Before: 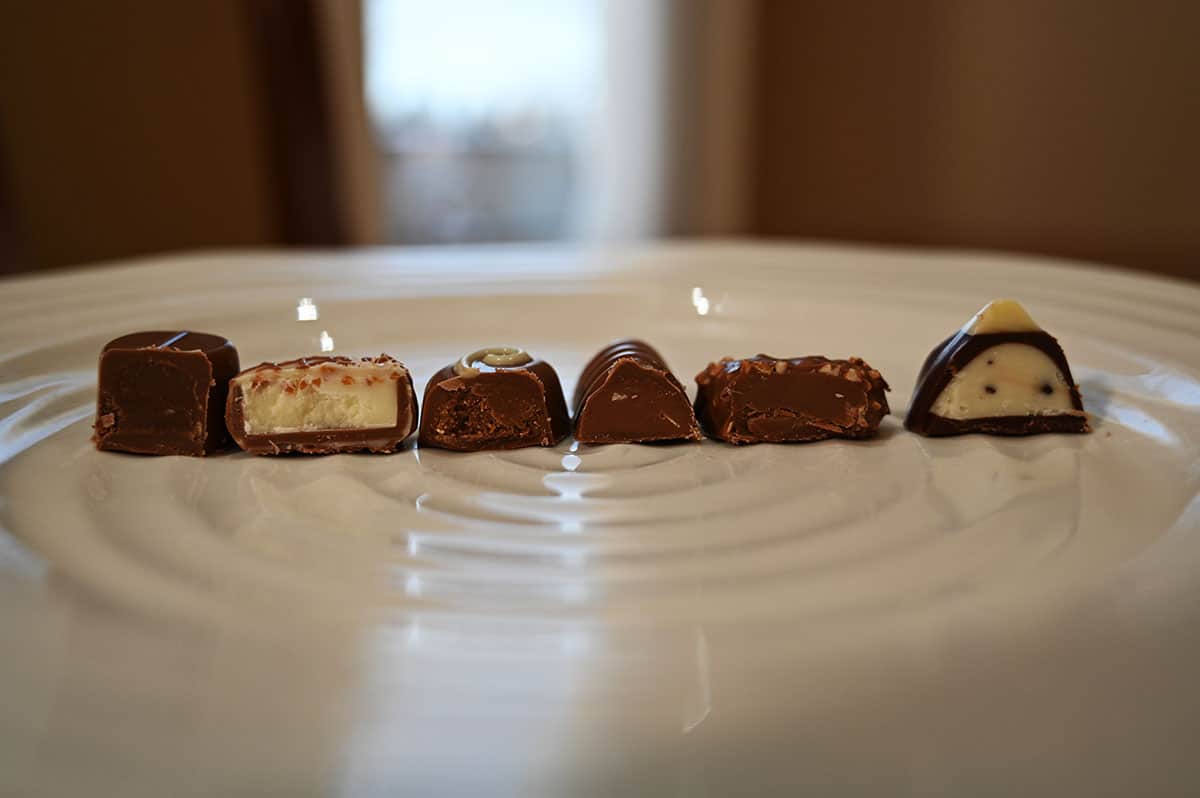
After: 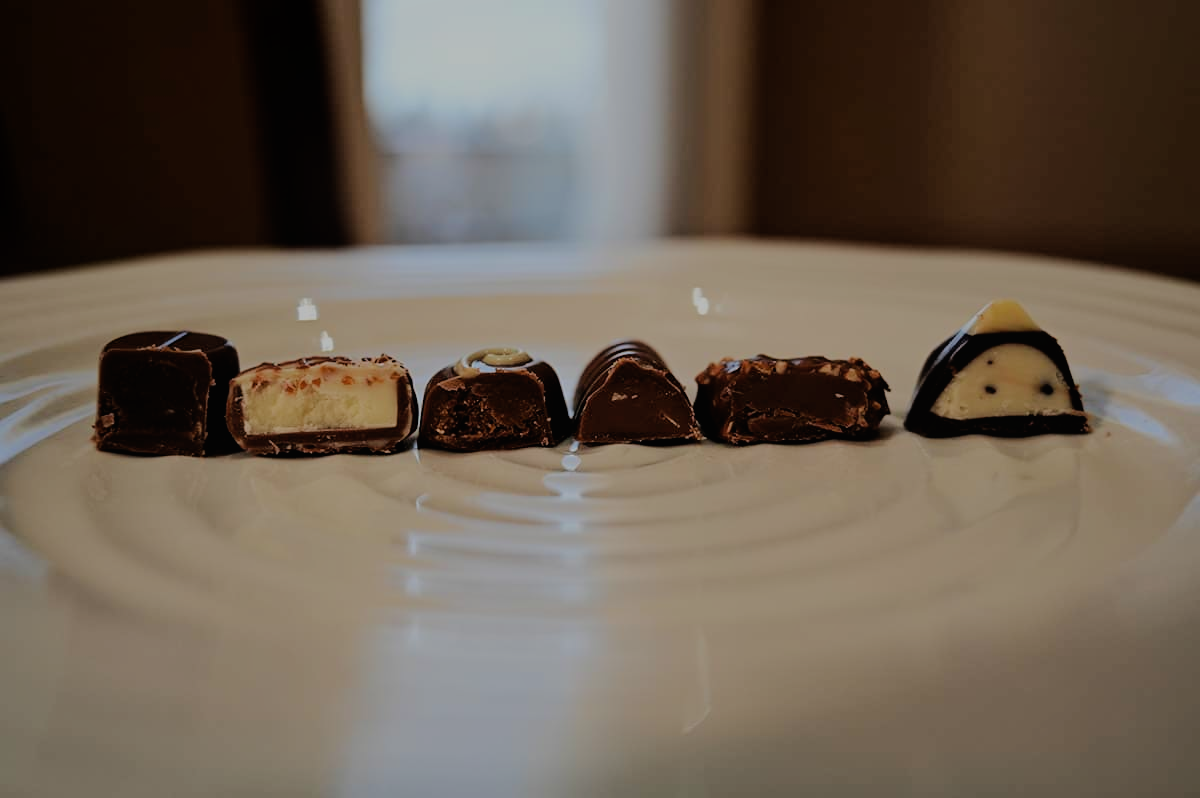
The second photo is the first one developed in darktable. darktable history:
filmic rgb: black relative exposure -5.14 EV, white relative exposure 3.97 EV, threshold 2.95 EV, hardness 2.9, contrast 1.301, highlights saturation mix -11.21%, enable highlight reconstruction true
tone equalizer: -8 EV -0.019 EV, -7 EV 0.021 EV, -6 EV -0.006 EV, -5 EV 0.007 EV, -4 EV -0.037 EV, -3 EV -0.241 EV, -2 EV -0.655 EV, -1 EV -0.972 EV, +0 EV -0.999 EV, edges refinement/feathering 500, mask exposure compensation -1.57 EV, preserve details no
local contrast: mode bilateral grid, contrast 99, coarseness 100, detail 91%, midtone range 0.2
